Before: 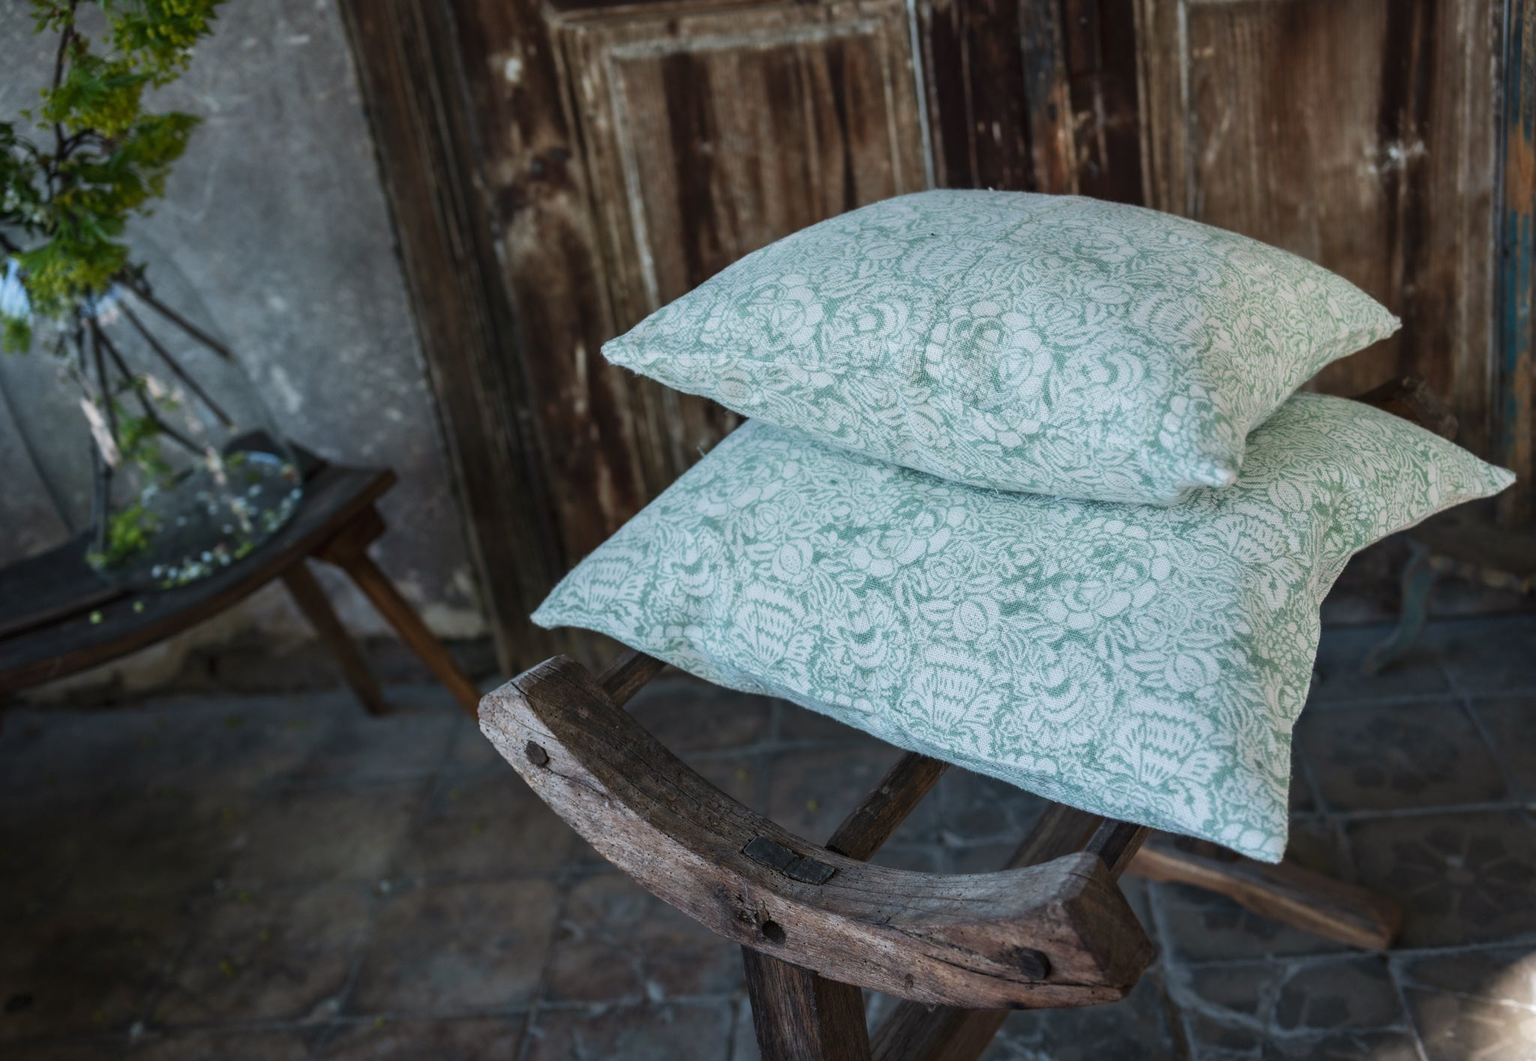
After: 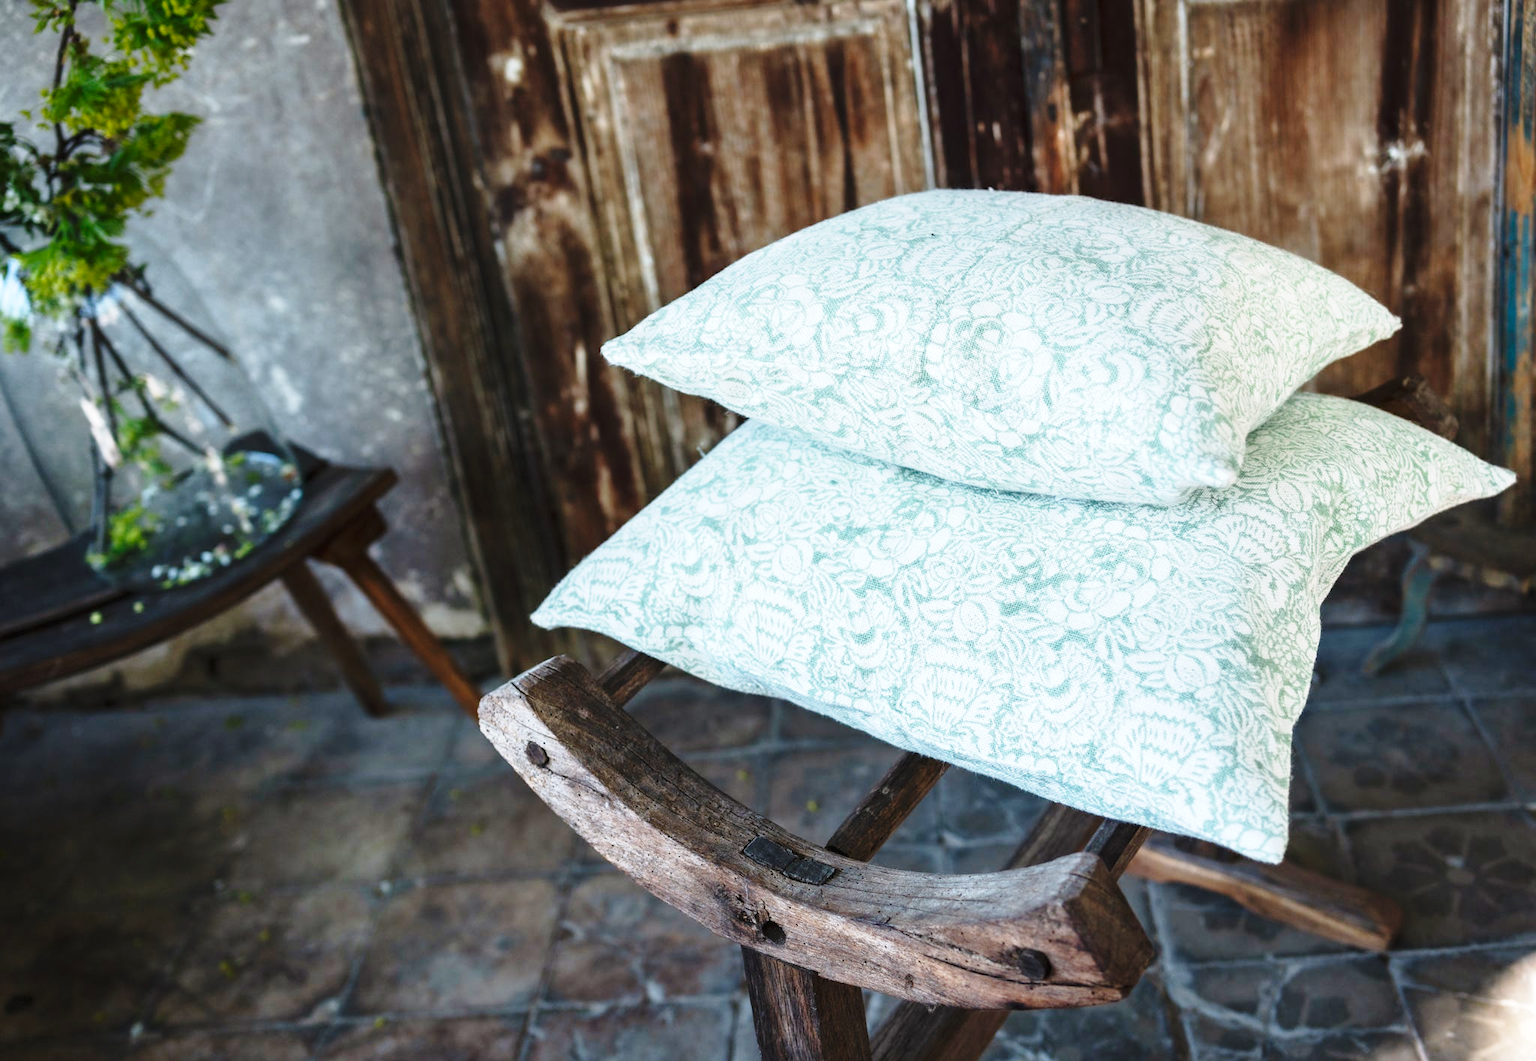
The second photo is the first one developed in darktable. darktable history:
exposure: black level correction 0.001, exposure 0.5 EV, compensate exposure bias true, compensate highlight preservation false
base curve: curves: ch0 [(0, 0) (0.028, 0.03) (0.121, 0.232) (0.46, 0.748) (0.859, 0.968) (1, 1)], preserve colors none
